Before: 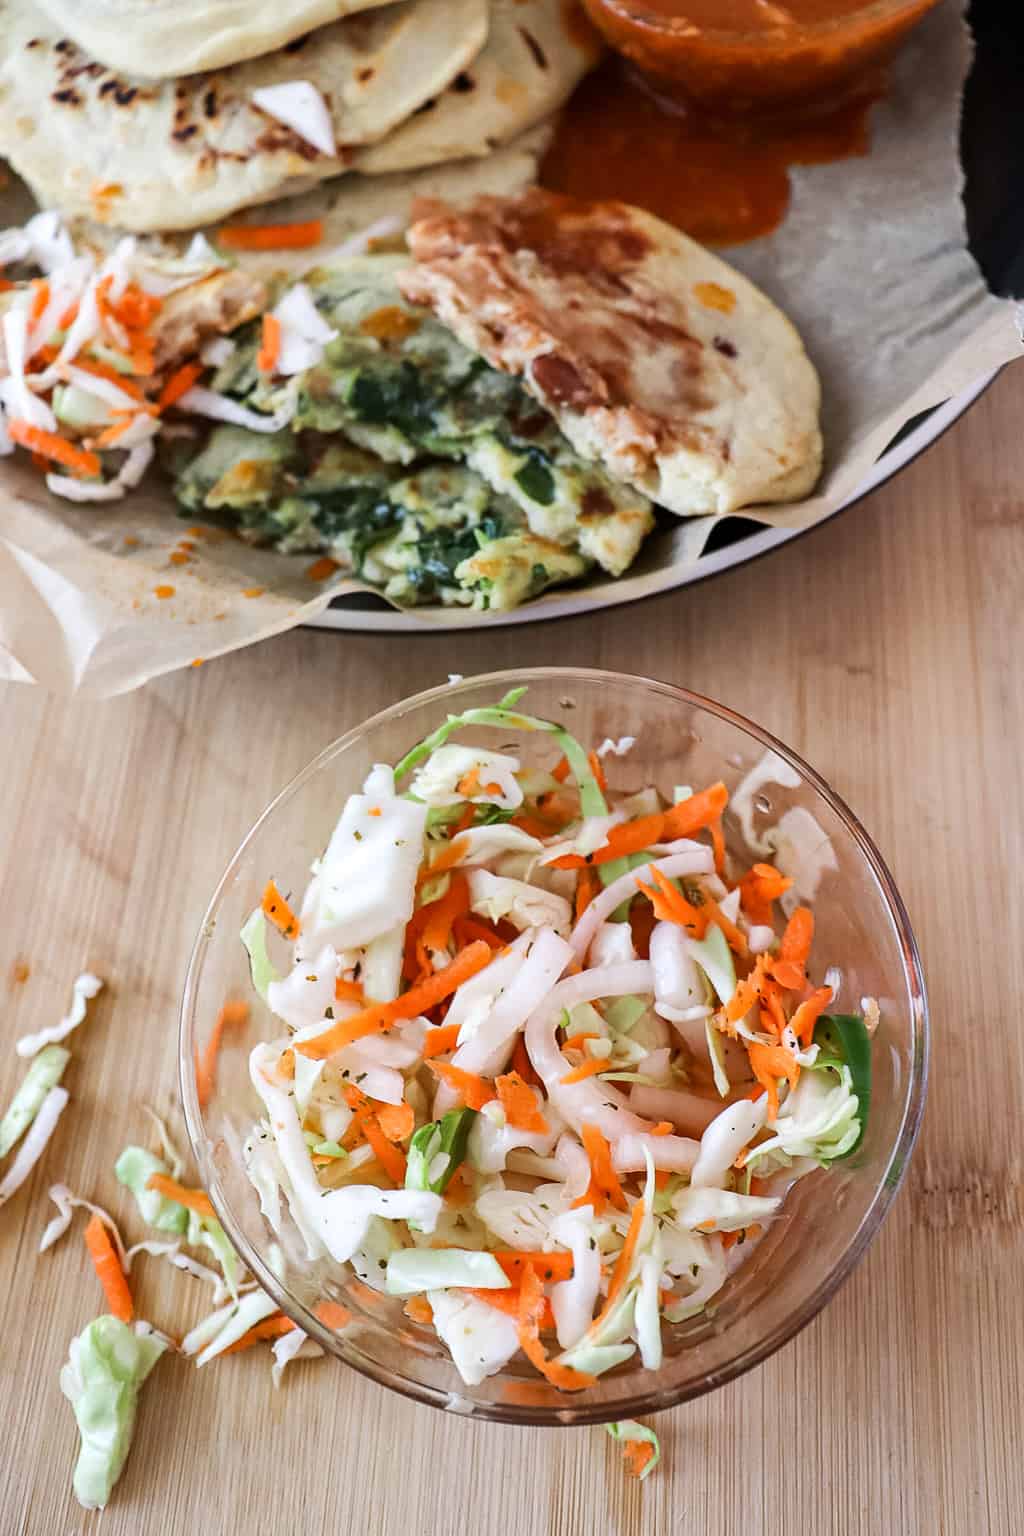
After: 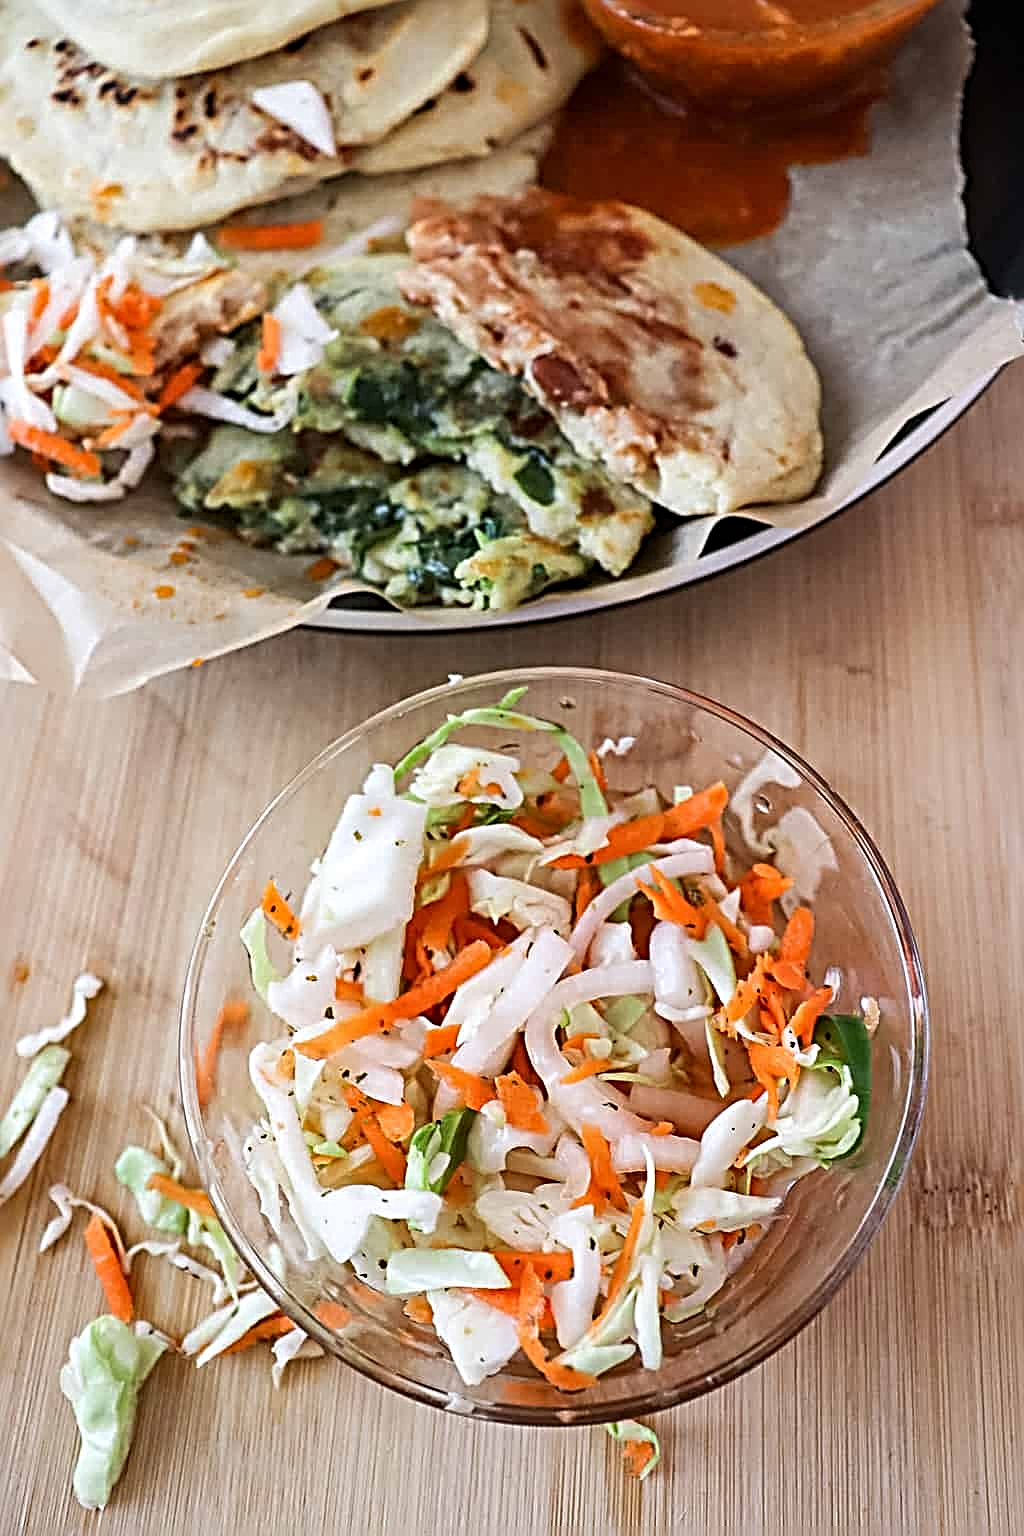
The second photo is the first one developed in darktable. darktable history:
sharpen: radius 3.638, amount 0.938
